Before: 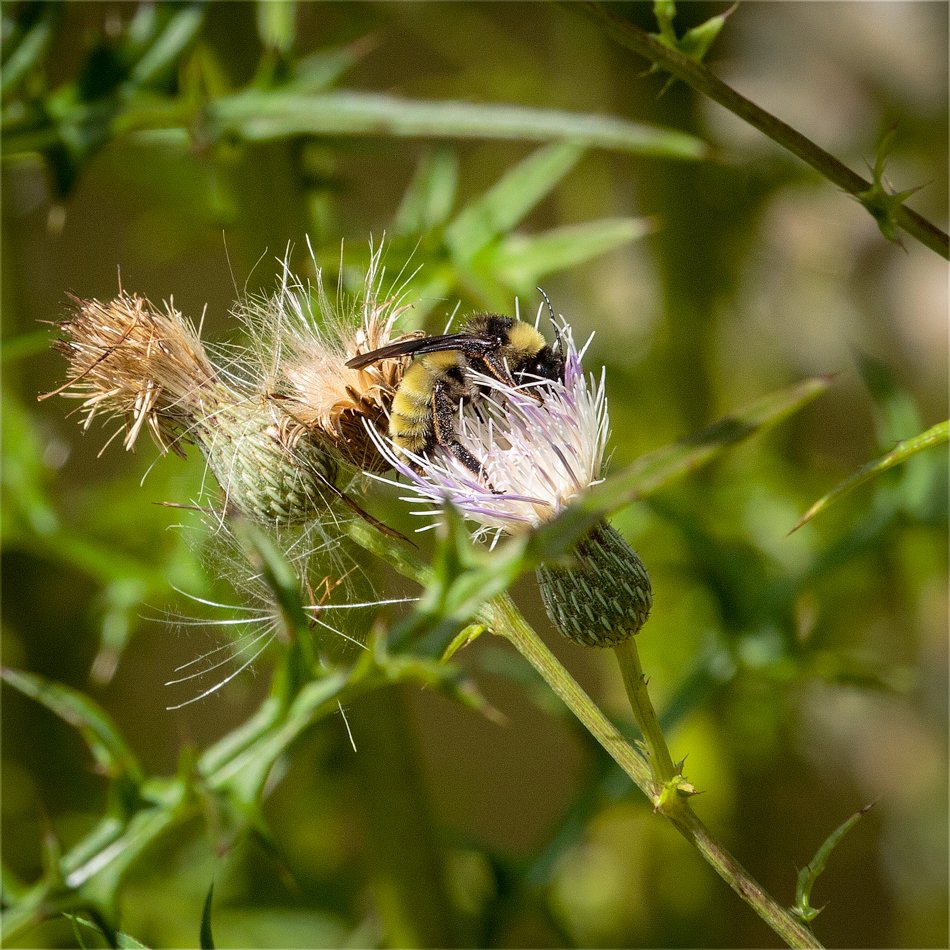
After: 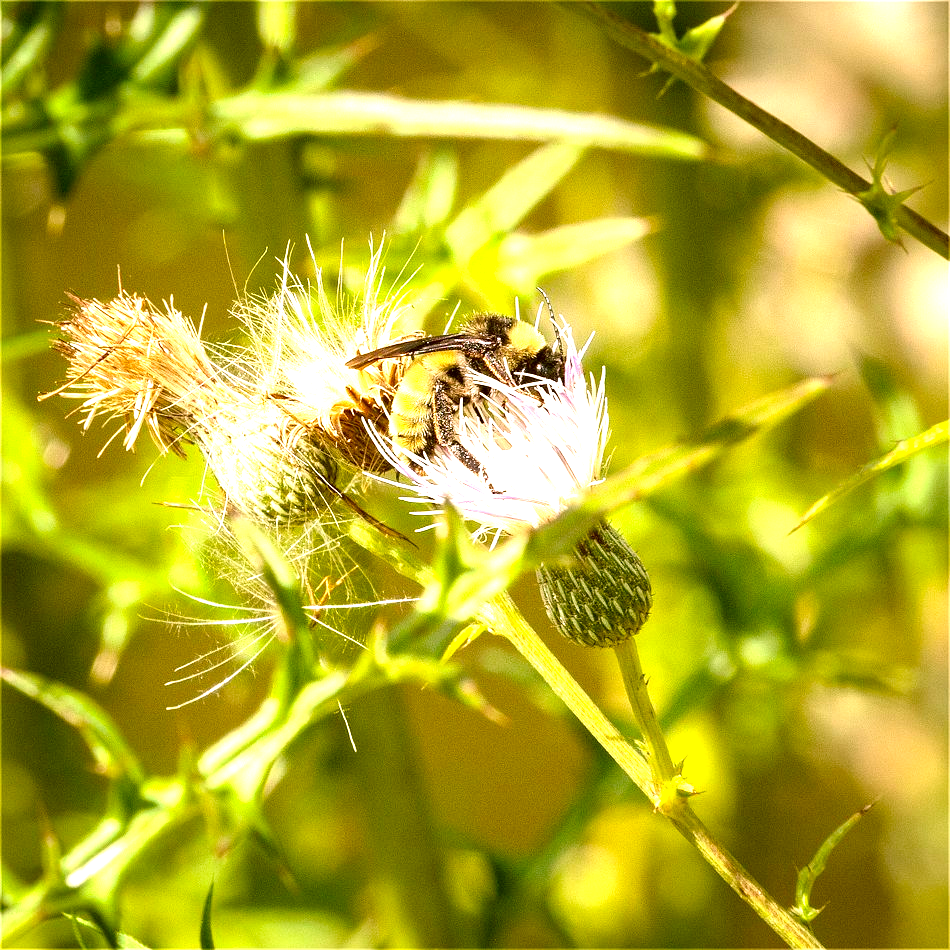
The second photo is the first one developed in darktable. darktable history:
exposure: black level correction 0.001, exposure 1.736 EV, compensate highlight preservation false
color correction: highlights a* 8.23, highlights b* 15.56, shadows a* -0.446, shadows b* 27.23
tone curve: curves: ch0 [(0, 0) (0.003, 0.003) (0.011, 0.011) (0.025, 0.025) (0.044, 0.045) (0.069, 0.07) (0.1, 0.101) (0.136, 0.138) (0.177, 0.18) (0.224, 0.228) (0.277, 0.281) (0.335, 0.34) (0.399, 0.405) (0.468, 0.475) (0.543, 0.551) (0.623, 0.633) (0.709, 0.72) (0.801, 0.813) (0.898, 0.907) (1, 1)], color space Lab, linked channels, preserve colors none
